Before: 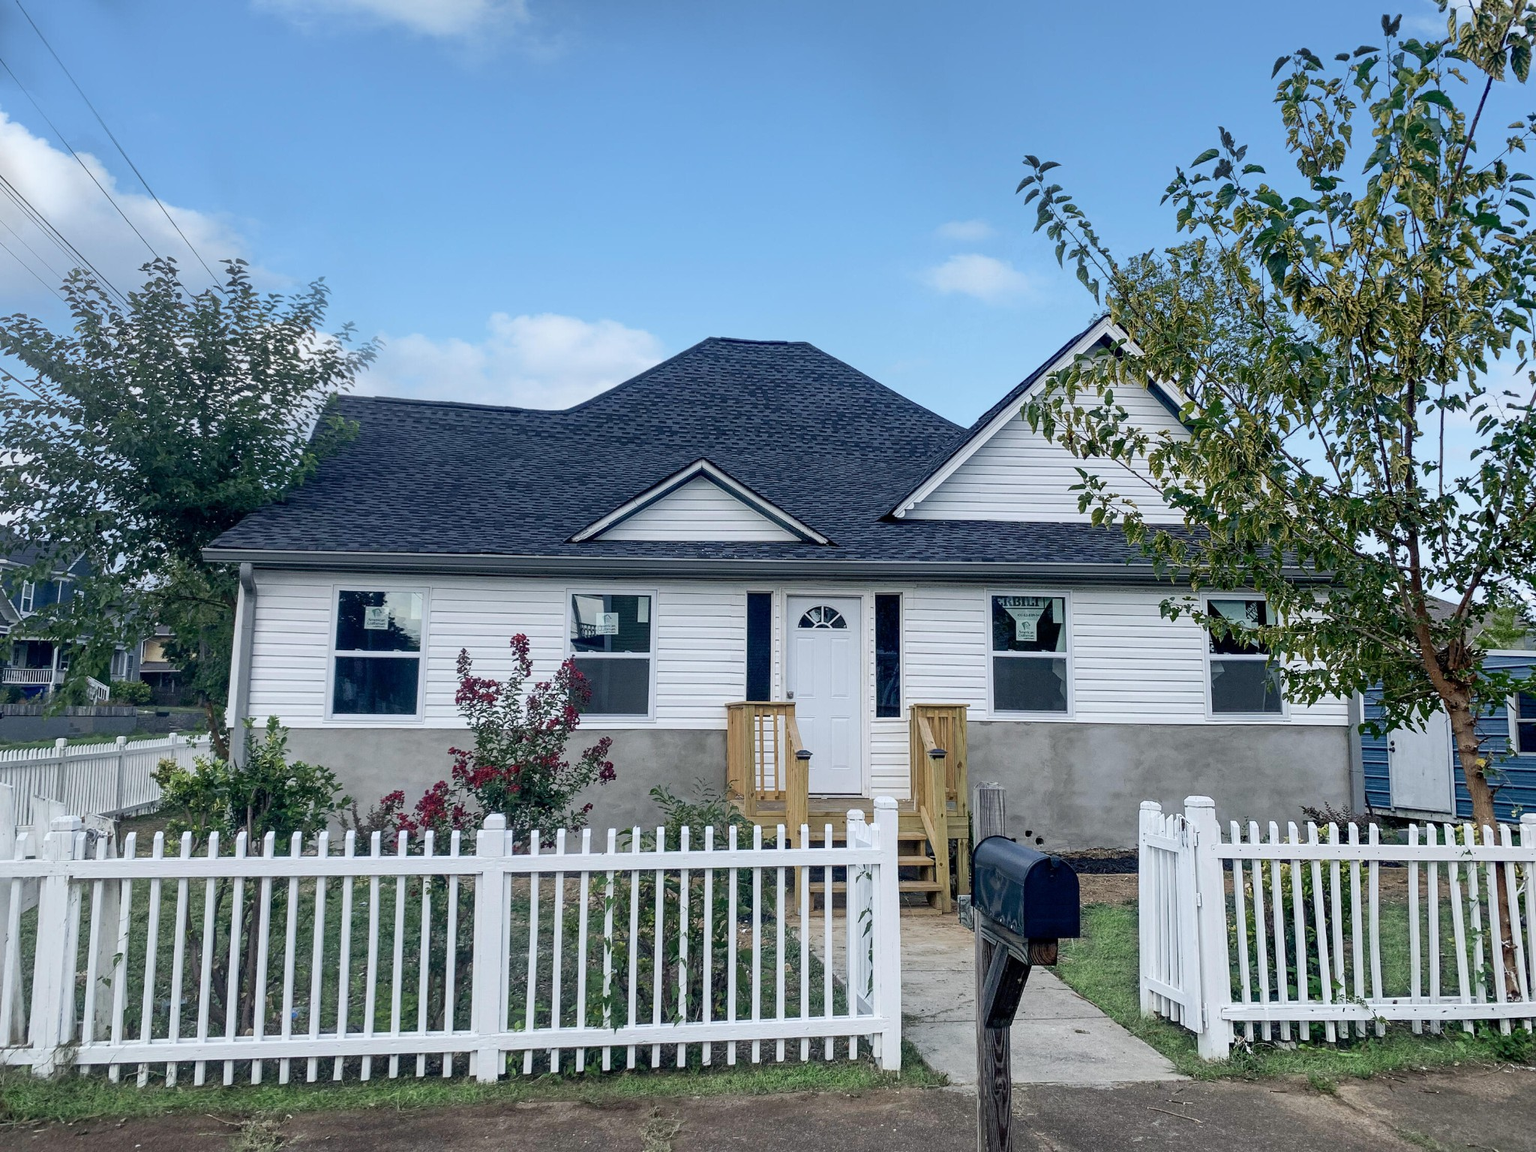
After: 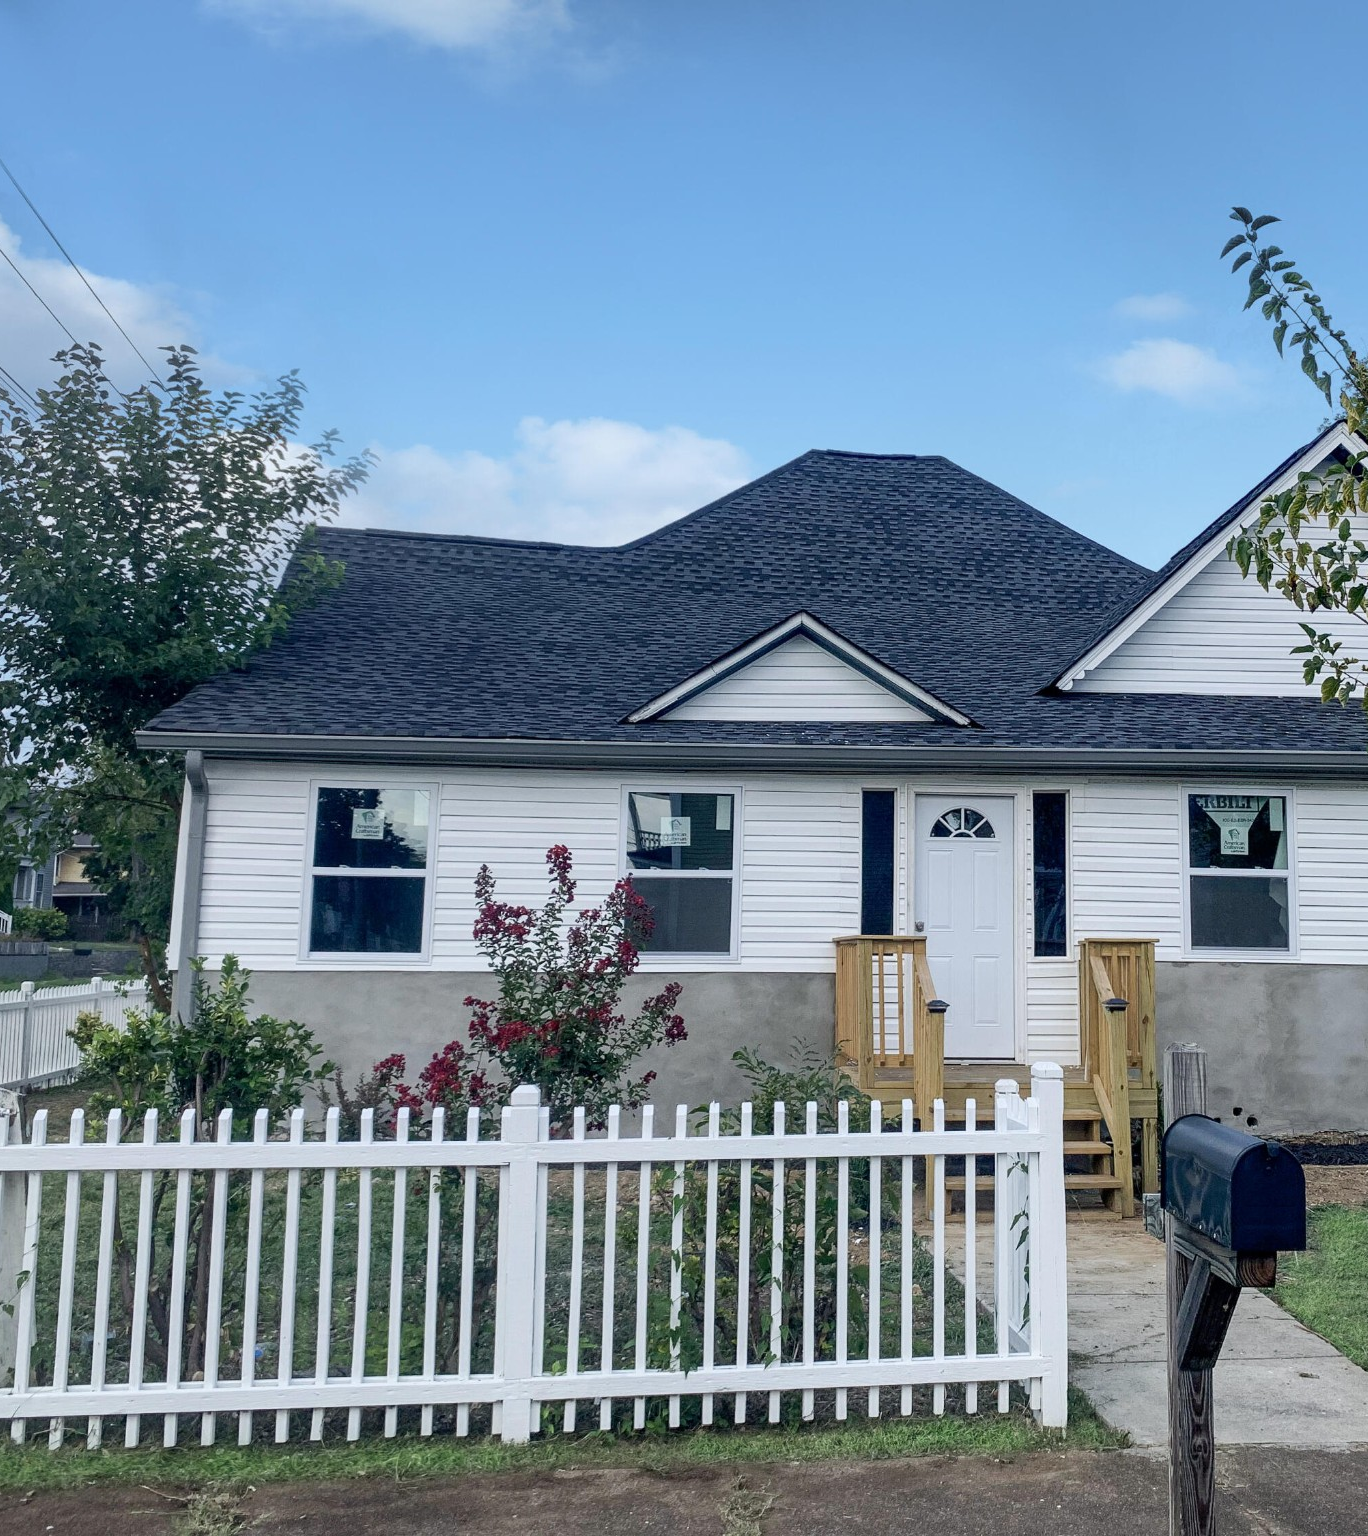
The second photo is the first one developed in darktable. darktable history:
crop and rotate: left 6.556%, right 26.621%
